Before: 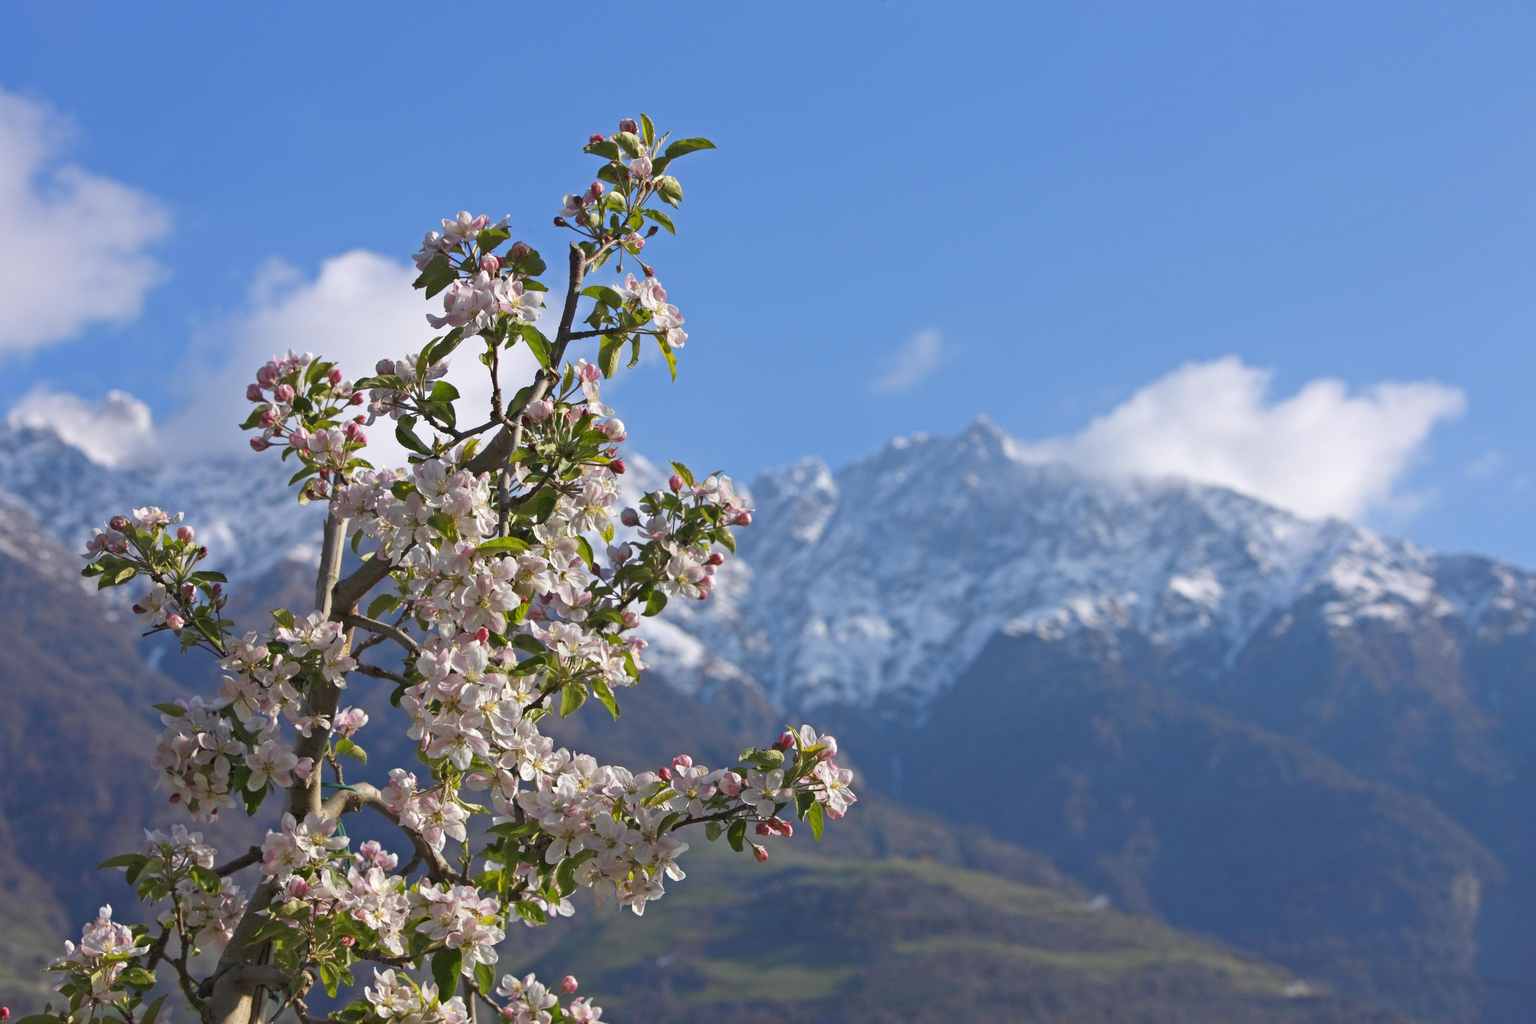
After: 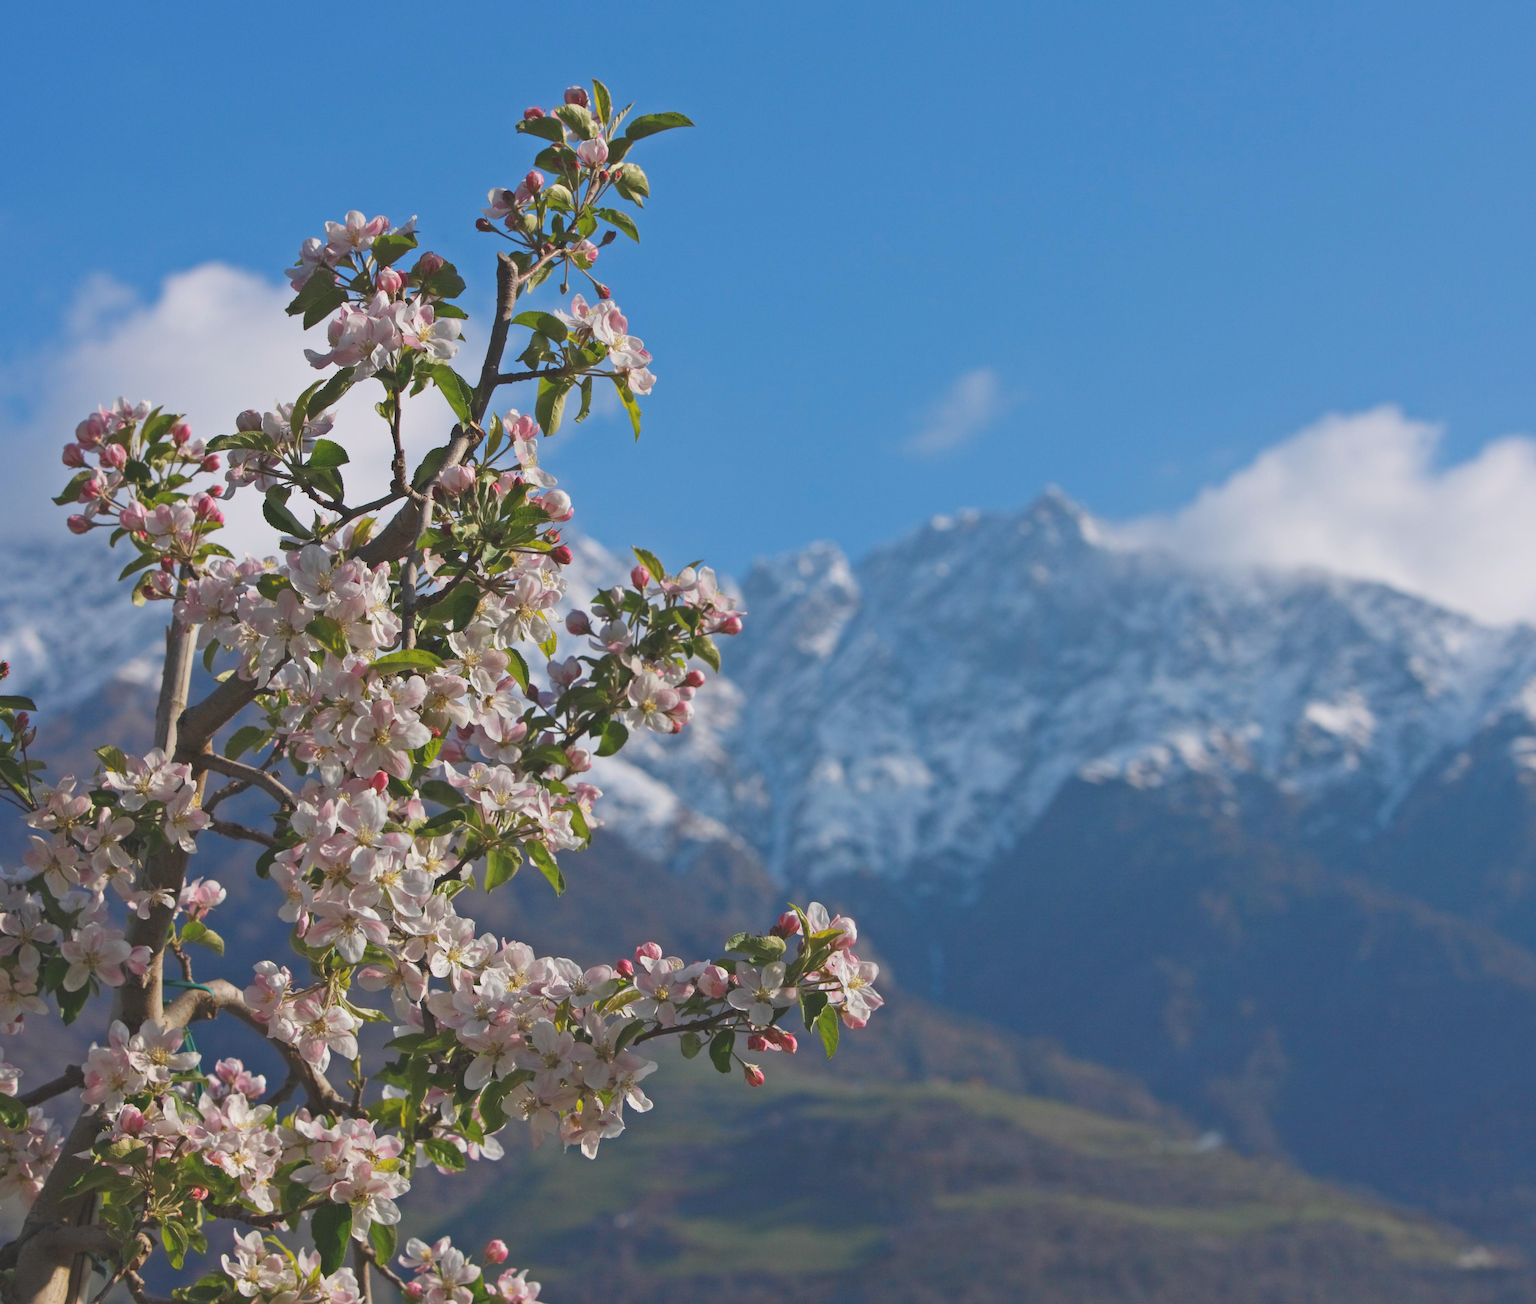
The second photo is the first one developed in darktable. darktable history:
exposure: black level correction -0.027, compensate exposure bias true, compensate highlight preservation false
crop and rotate: left 13.062%, top 5.357%, right 12.629%
